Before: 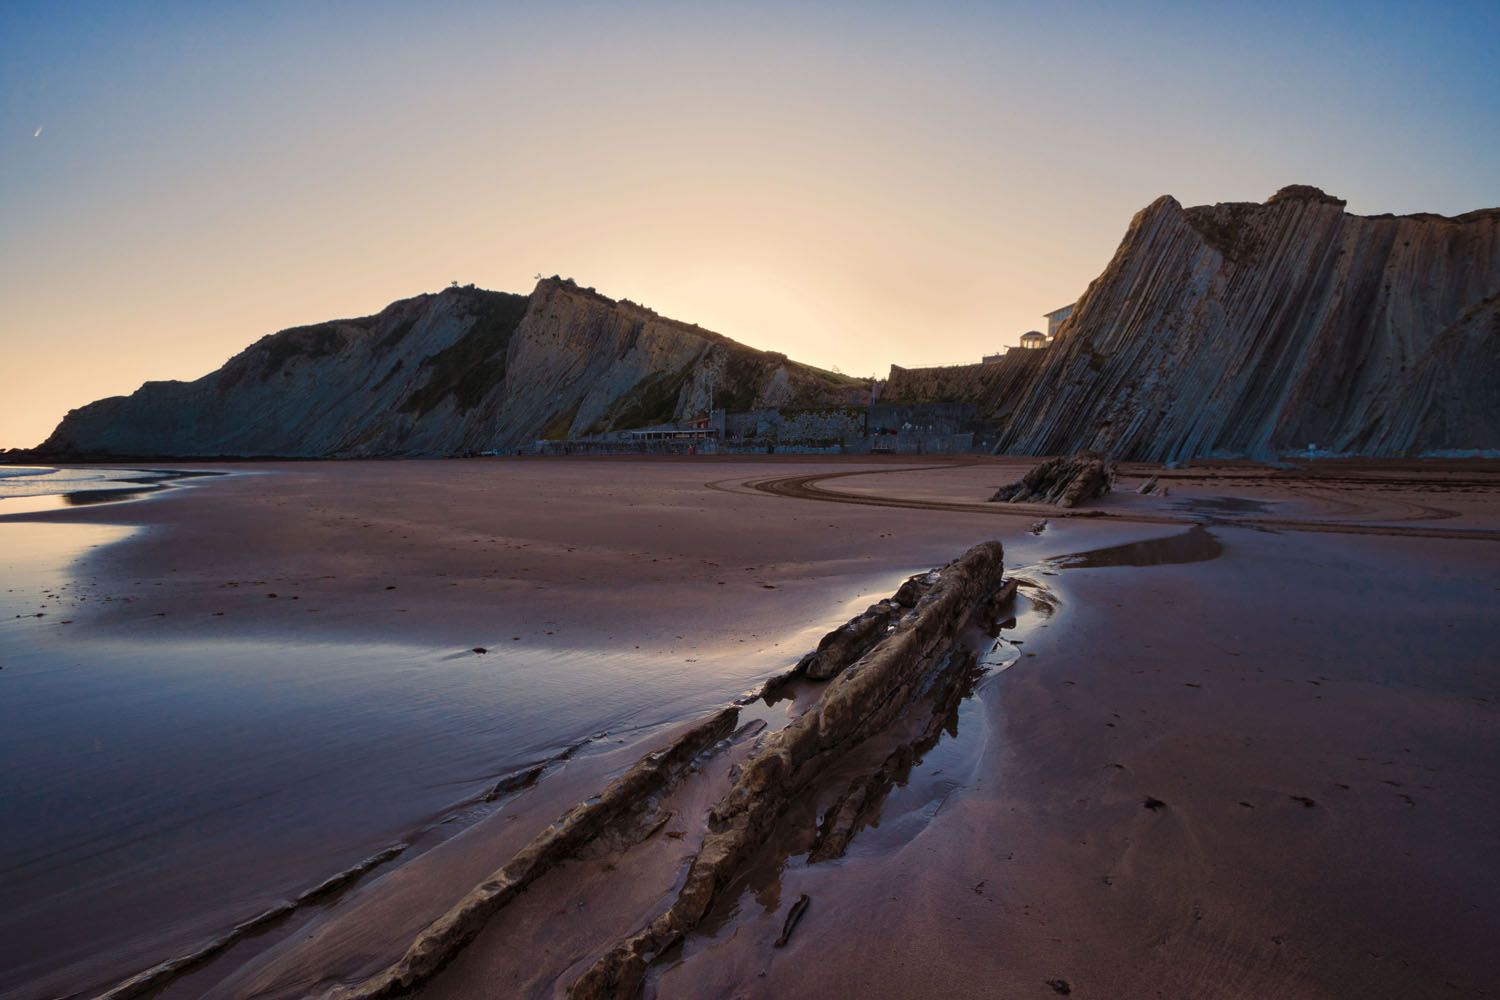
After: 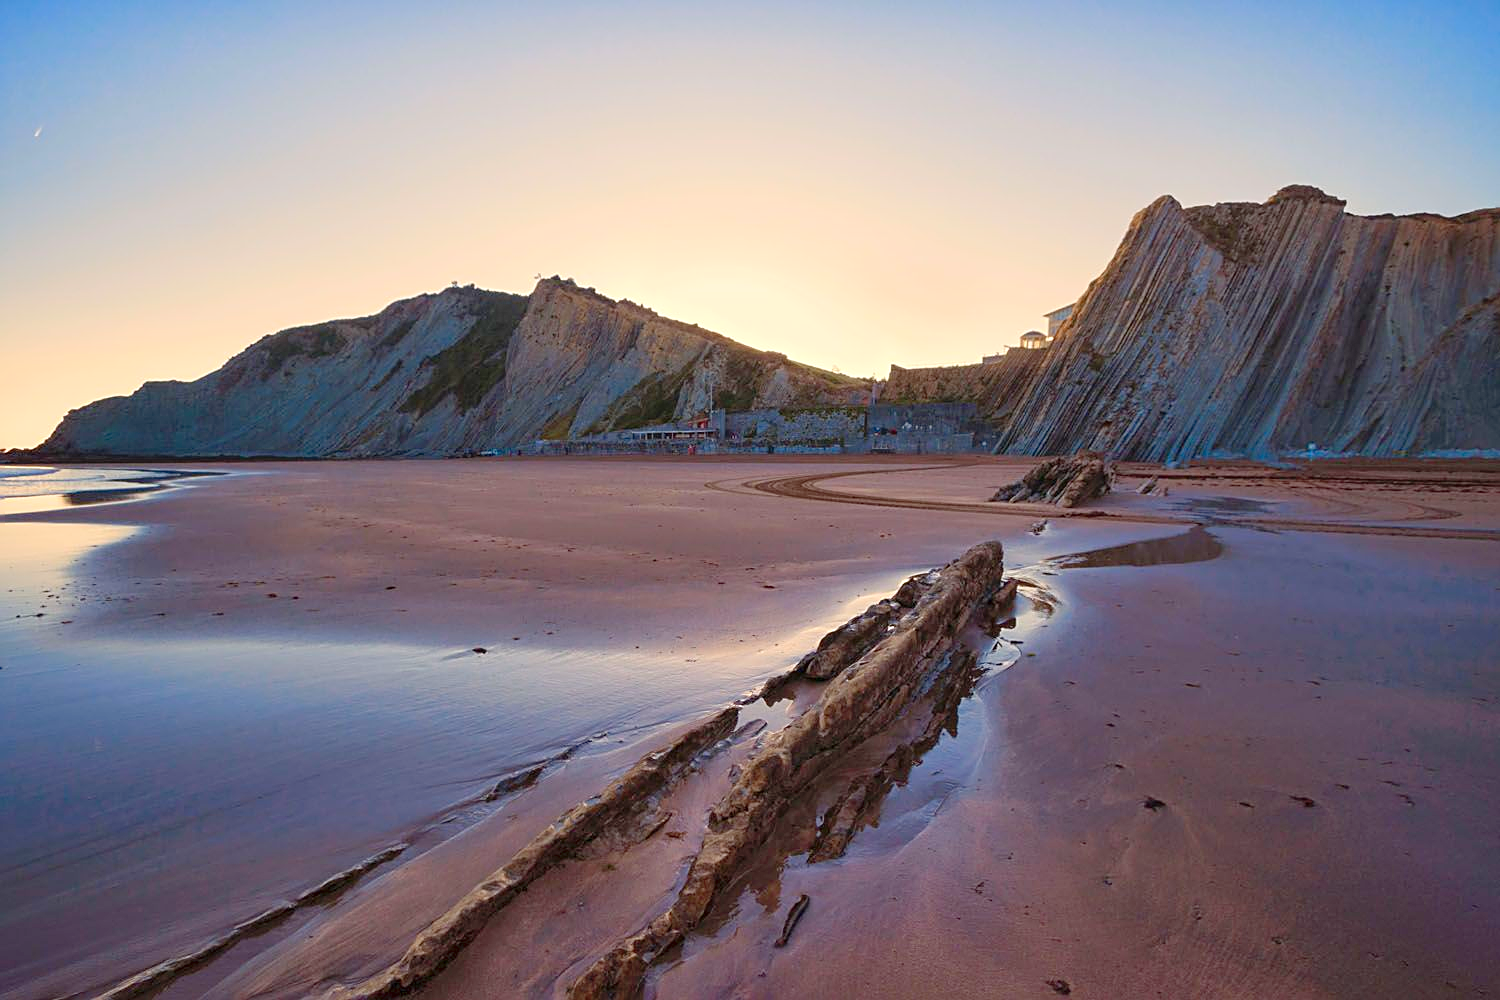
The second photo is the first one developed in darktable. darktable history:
sharpen: on, module defaults
levels: levels [0, 0.397, 0.955]
